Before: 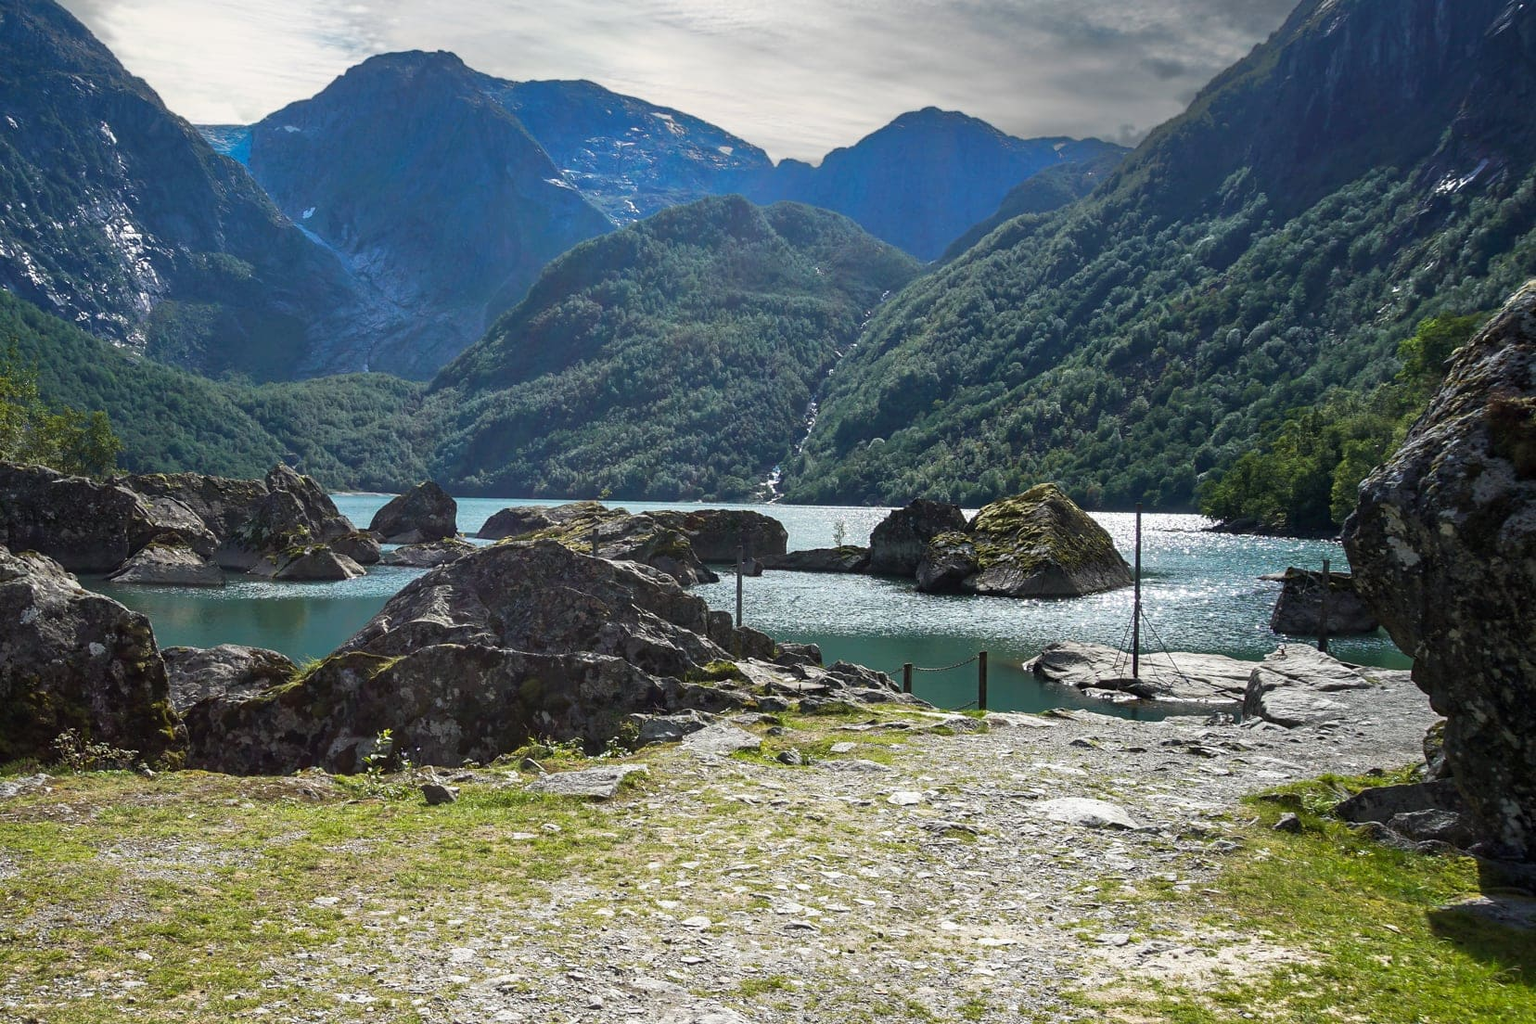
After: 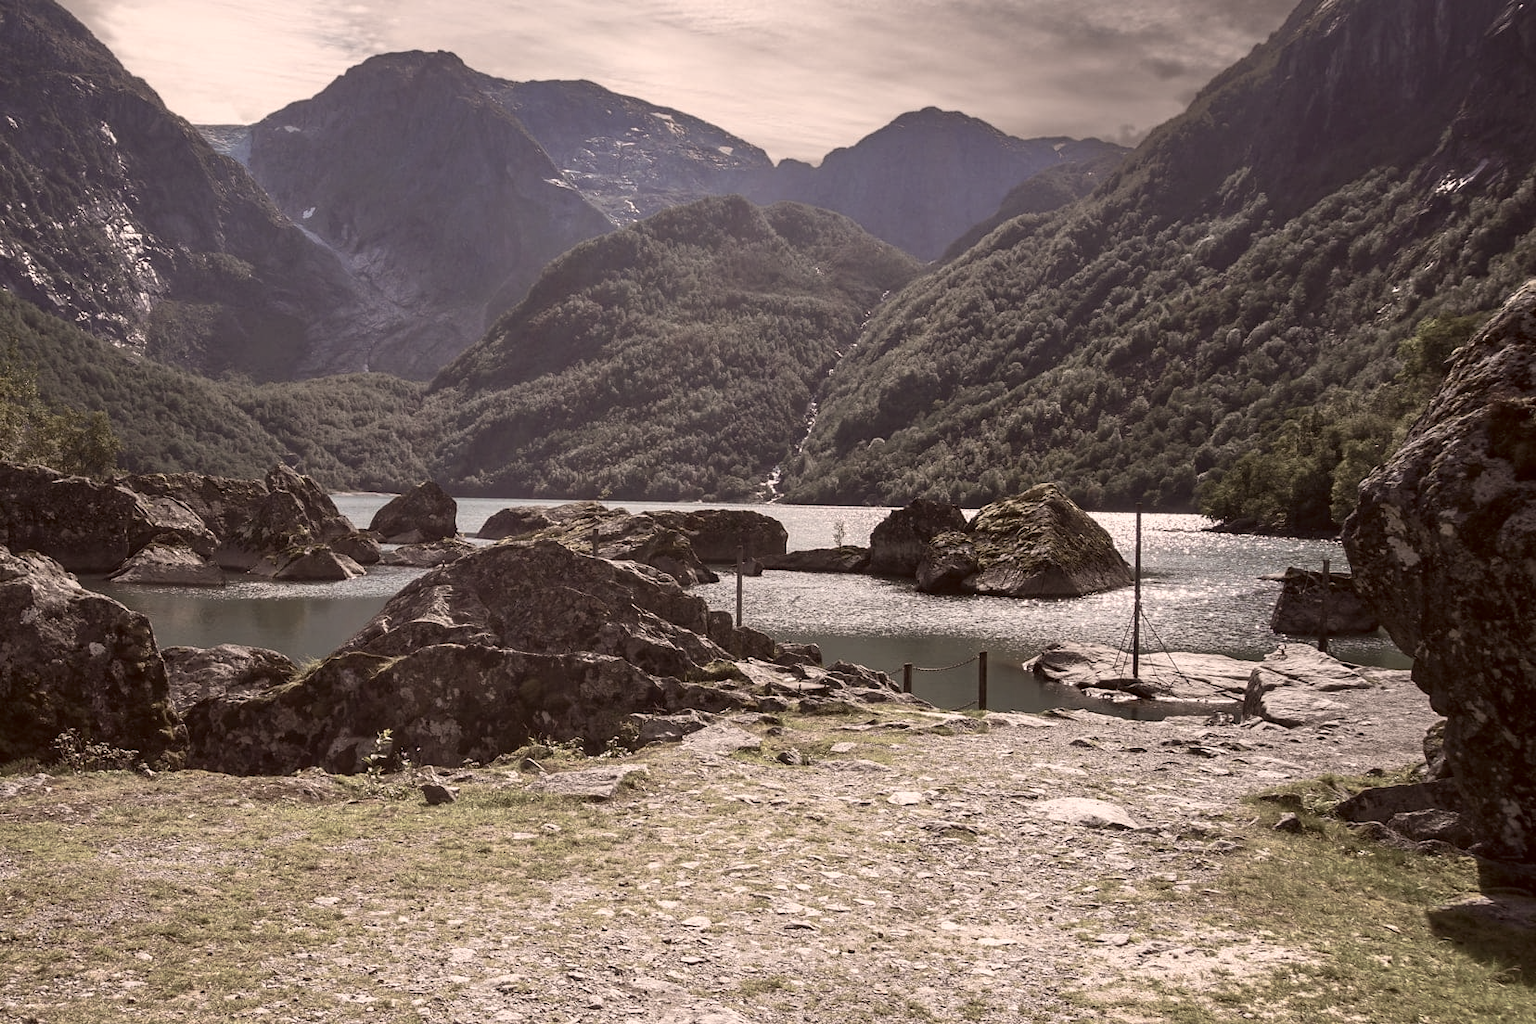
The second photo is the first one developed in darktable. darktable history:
color balance rgb: perceptual saturation grading › global saturation -29.014%, perceptual saturation grading › highlights -20.747%, perceptual saturation grading › mid-tones -23.58%, perceptual saturation grading › shadows -22.992%
color correction: highlights a* 10.22, highlights b* 9.64, shadows a* 8.71, shadows b* 7.87, saturation 0.815
